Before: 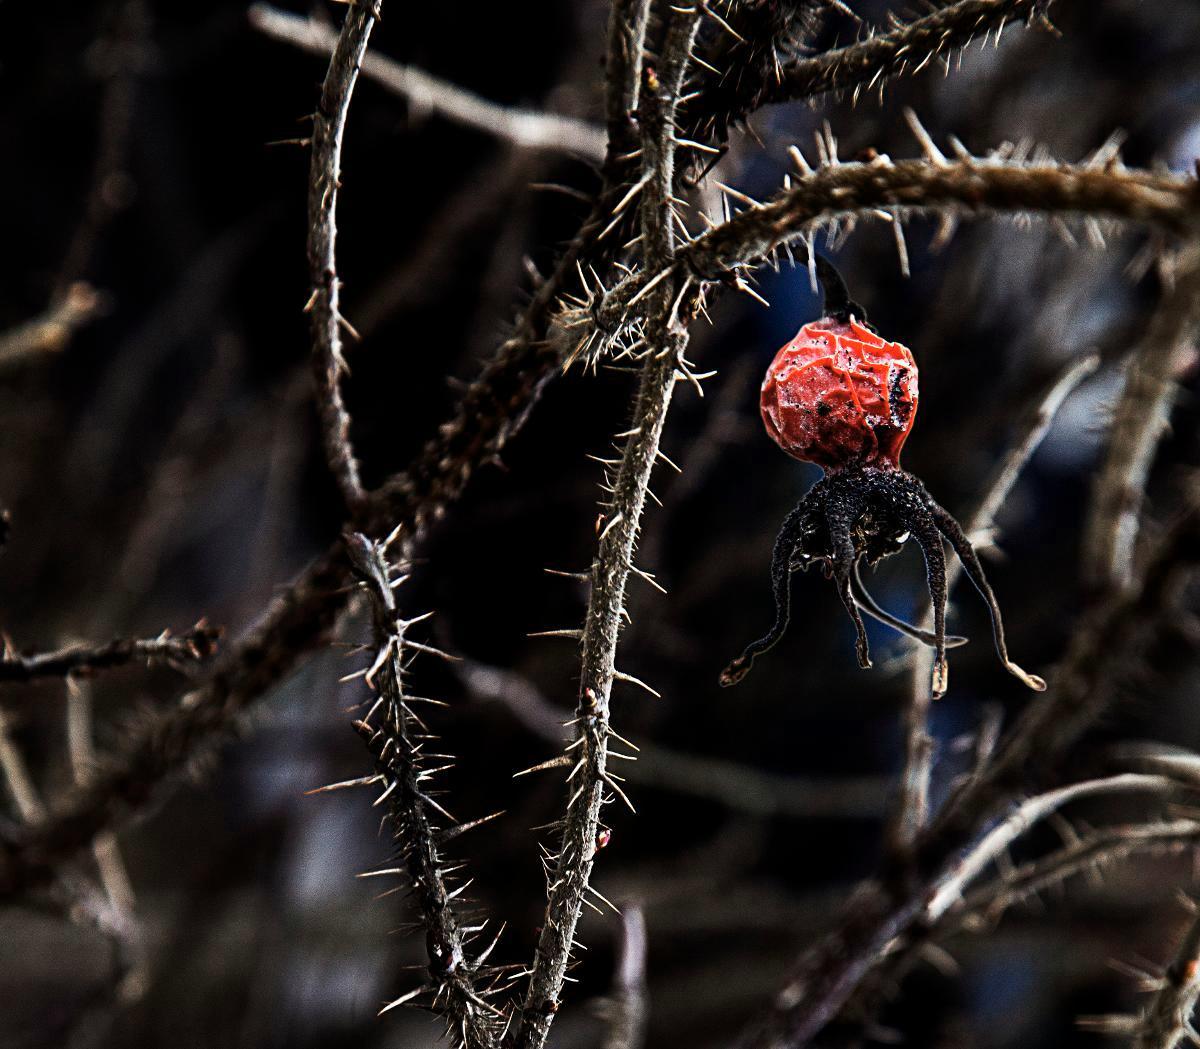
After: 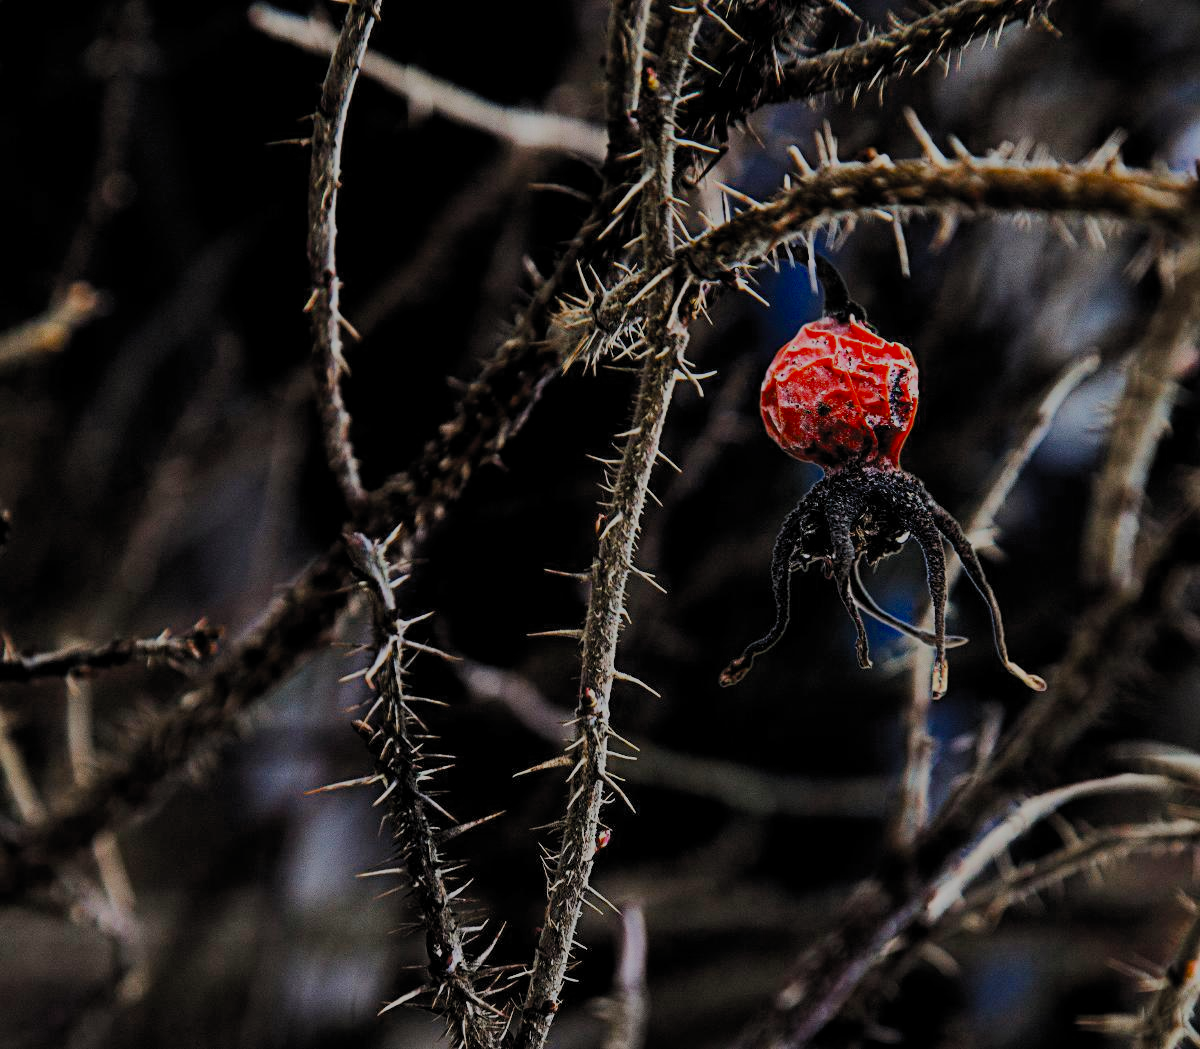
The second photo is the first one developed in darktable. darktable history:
filmic rgb: black relative exposure -7.96 EV, white relative exposure 8.06 EV, hardness 2.41, latitude 10.61%, contrast 0.724, highlights saturation mix 9.47%, shadows ↔ highlights balance 2.24%, color science v5 (2021), iterations of high-quality reconstruction 10, contrast in shadows safe, contrast in highlights safe
